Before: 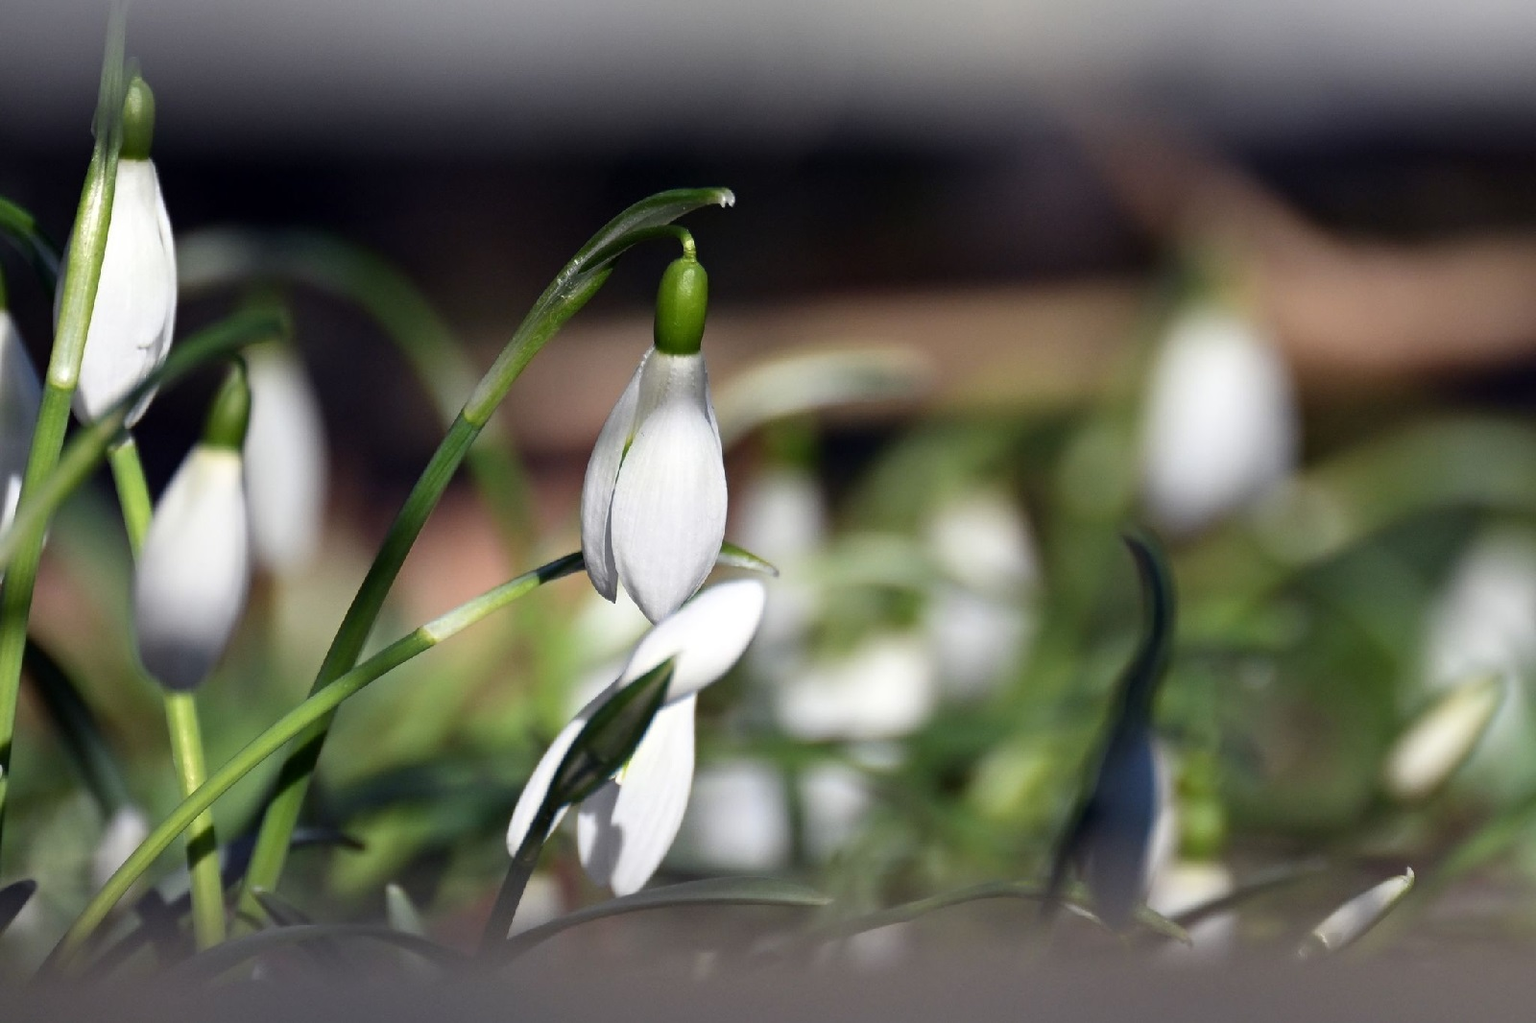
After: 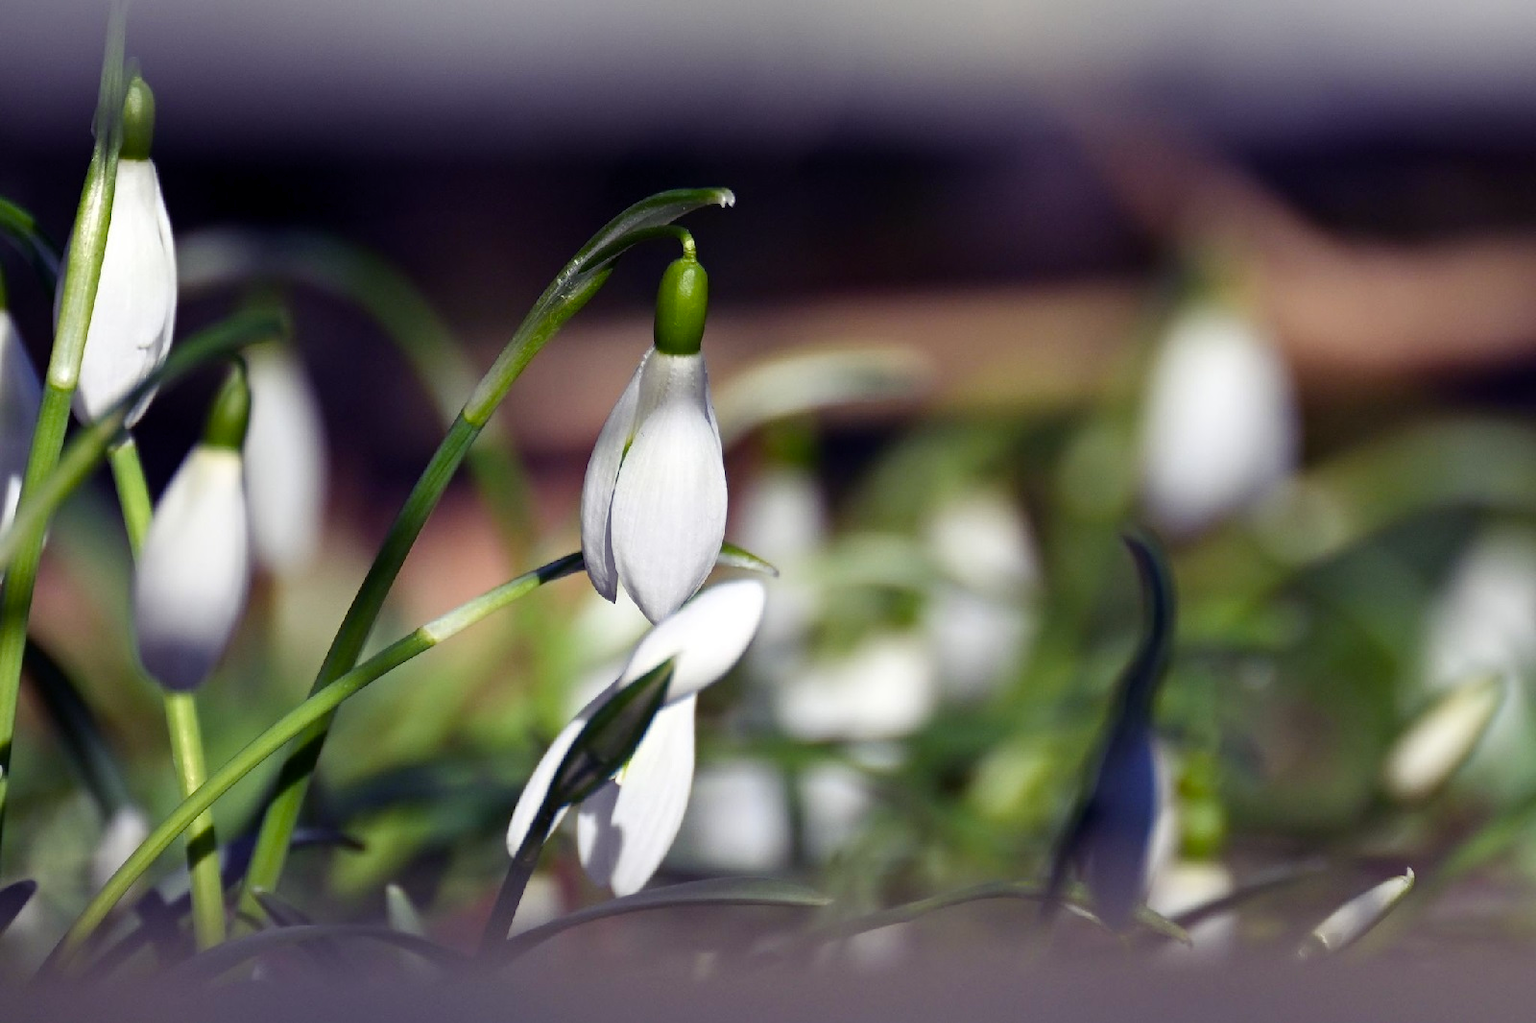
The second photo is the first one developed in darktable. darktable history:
color balance rgb: shadows lift › luminance -21.531%, shadows lift › chroma 8.767%, shadows lift › hue 282.55°, perceptual saturation grading › global saturation 0.865%, perceptual saturation grading › highlights -8.559%, perceptual saturation grading › mid-tones 18.63%, perceptual saturation grading › shadows 28.363%, global vibrance 14.642%
